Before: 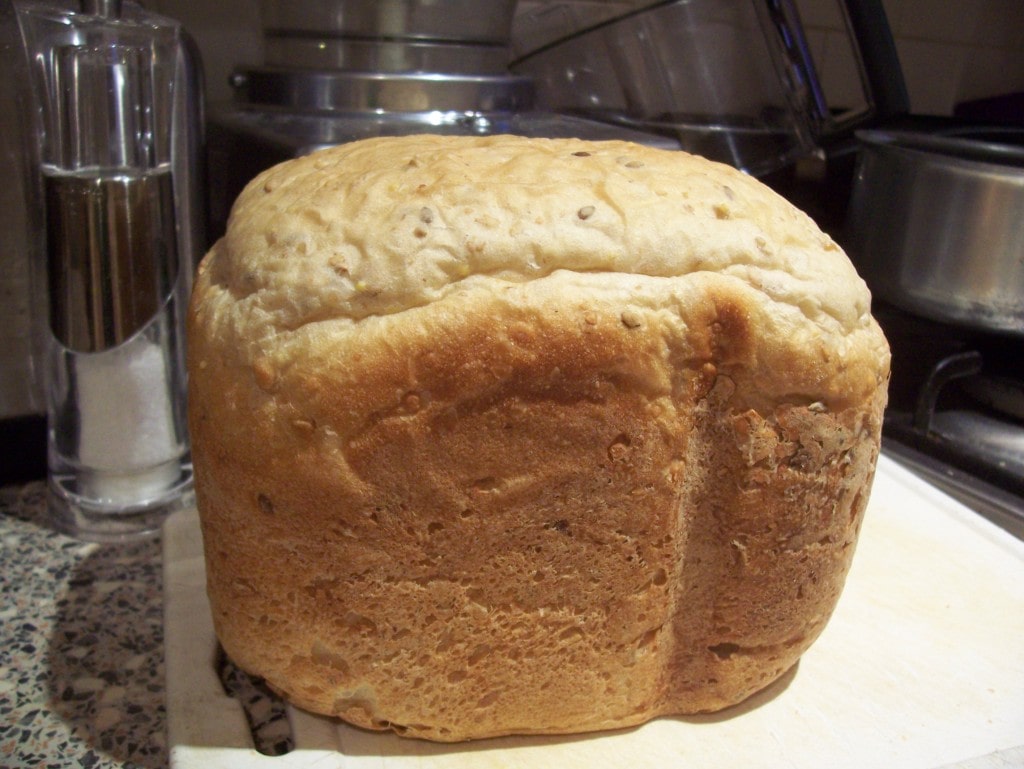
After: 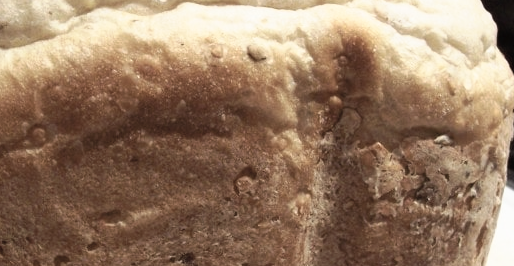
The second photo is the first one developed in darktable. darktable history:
tone curve: curves: ch0 [(0, 0) (0.003, 0.004) (0.011, 0.008) (0.025, 0.012) (0.044, 0.02) (0.069, 0.028) (0.1, 0.034) (0.136, 0.059) (0.177, 0.1) (0.224, 0.151) (0.277, 0.203) (0.335, 0.266) (0.399, 0.344) (0.468, 0.414) (0.543, 0.507) (0.623, 0.602) (0.709, 0.704) (0.801, 0.804) (0.898, 0.927) (1, 1)], preserve colors none
base curve: curves: ch0 [(0, 0) (0.666, 0.806) (1, 1)]
color correction: saturation 0.5
crop: left 36.607%, top 34.735%, right 13.146%, bottom 30.611%
